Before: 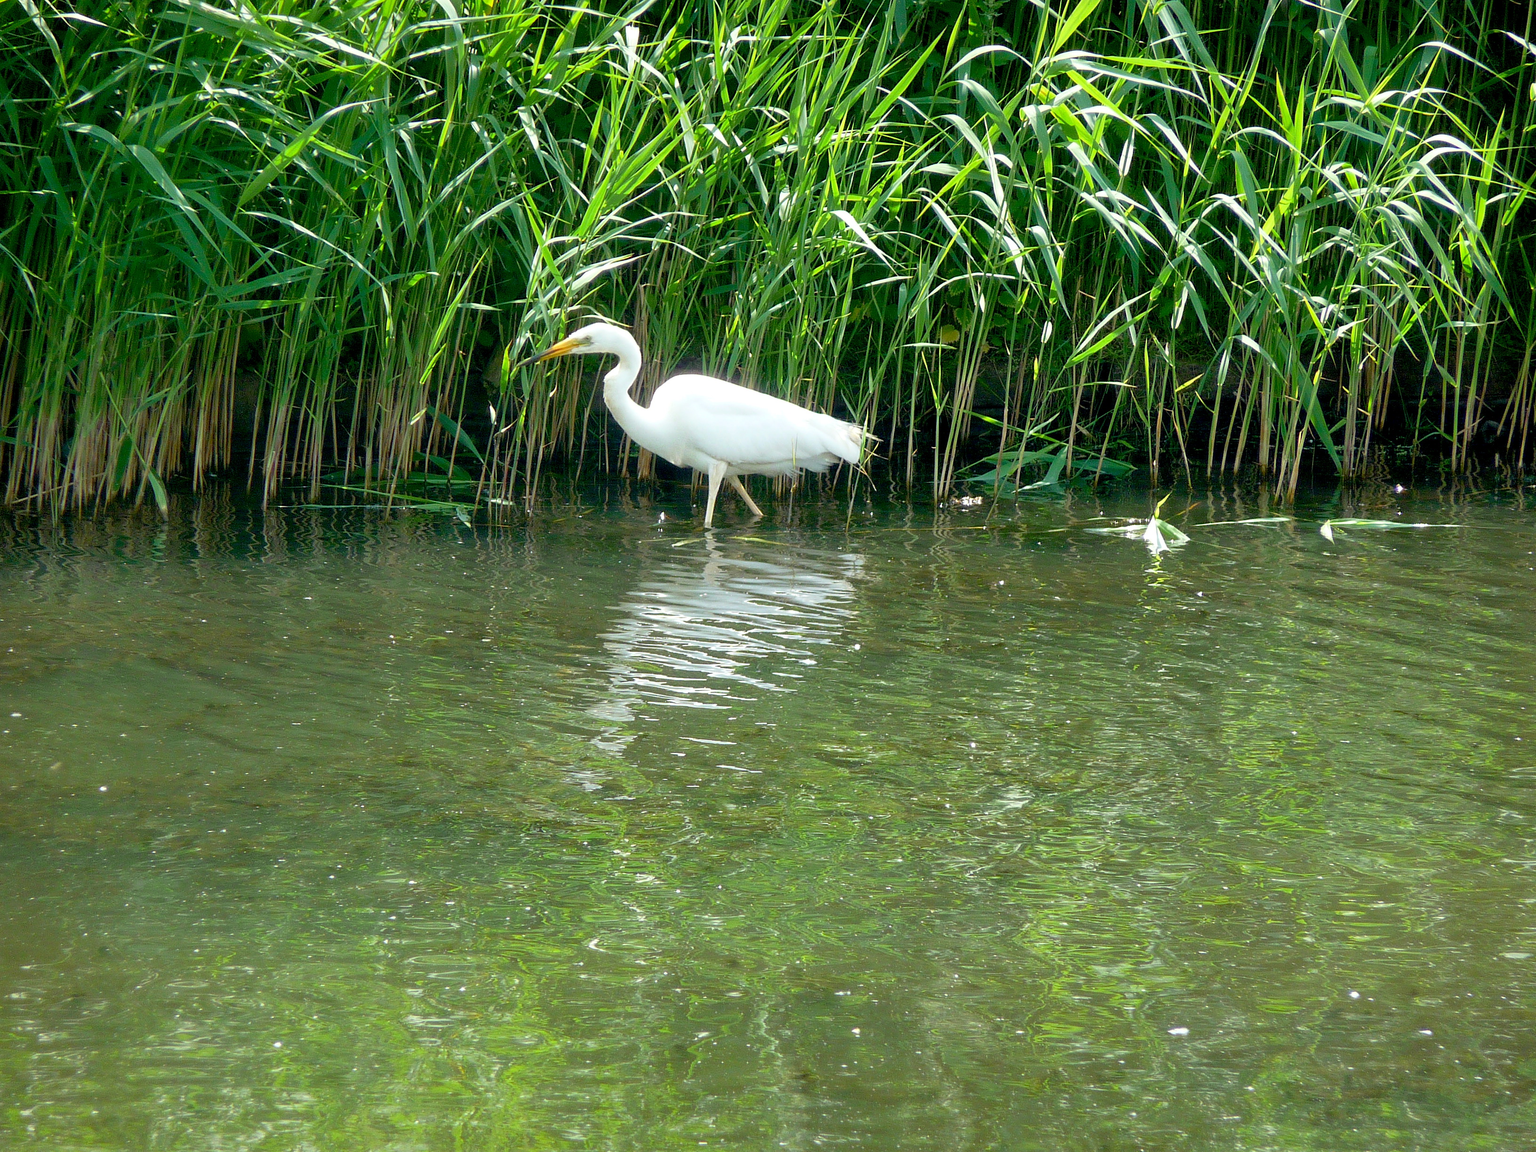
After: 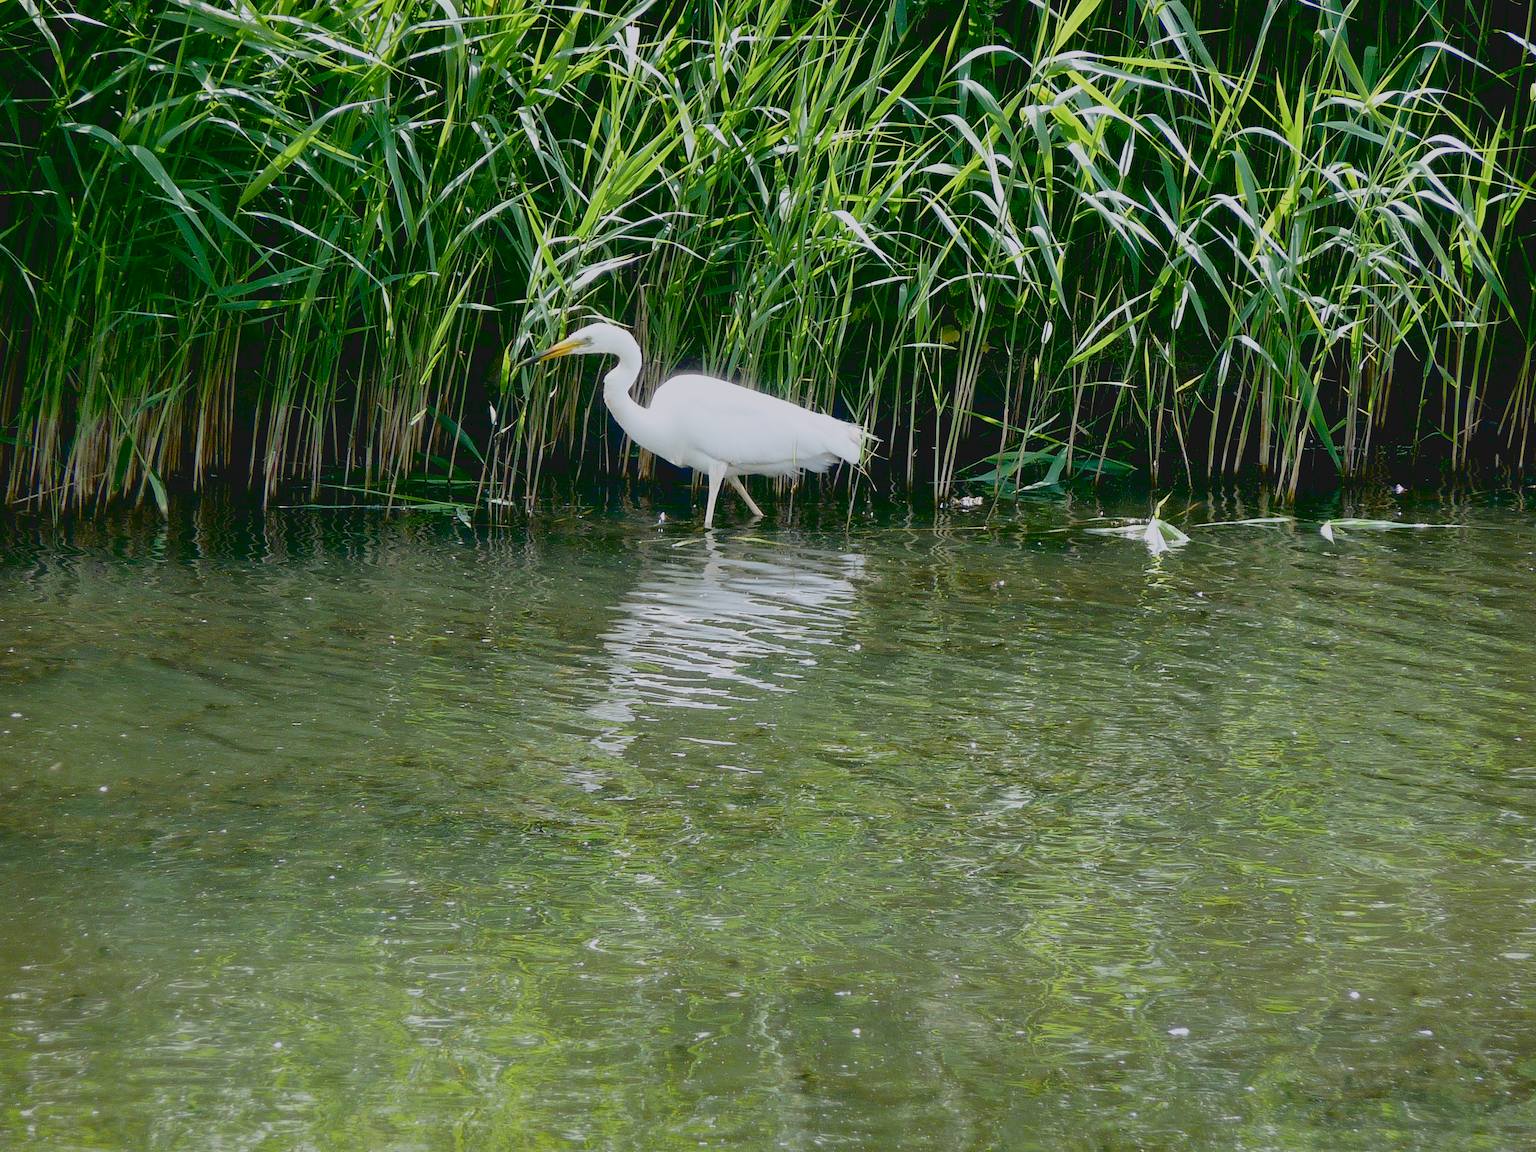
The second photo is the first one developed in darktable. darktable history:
filmic rgb: middle gray luminance 18%, black relative exposure -7.5 EV, white relative exposure 8.5 EV, threshold 6 EV, target black luminance 0%, hardness 2.23, latitude 18.37%, contrast 0.878, highlights saturation mix 5%, shadows ↔ highlights balance 10.15%, add noise in highlights 0, preserve chrominance no, color science v3 (2019), use custom middle-gray values true, iterations of high-quality reconstruction 0, contrast in highlights soft, enable highlight reconstruction true
white balance: red 1.004, blue 1.096
tone curve: curves: ch0 [(0, 0.072) (0.249, 0.176) (0.518, 0.489) (0.832, 0.854) (1, 0.948)], color space Lab, linked channels, preserve colors none
